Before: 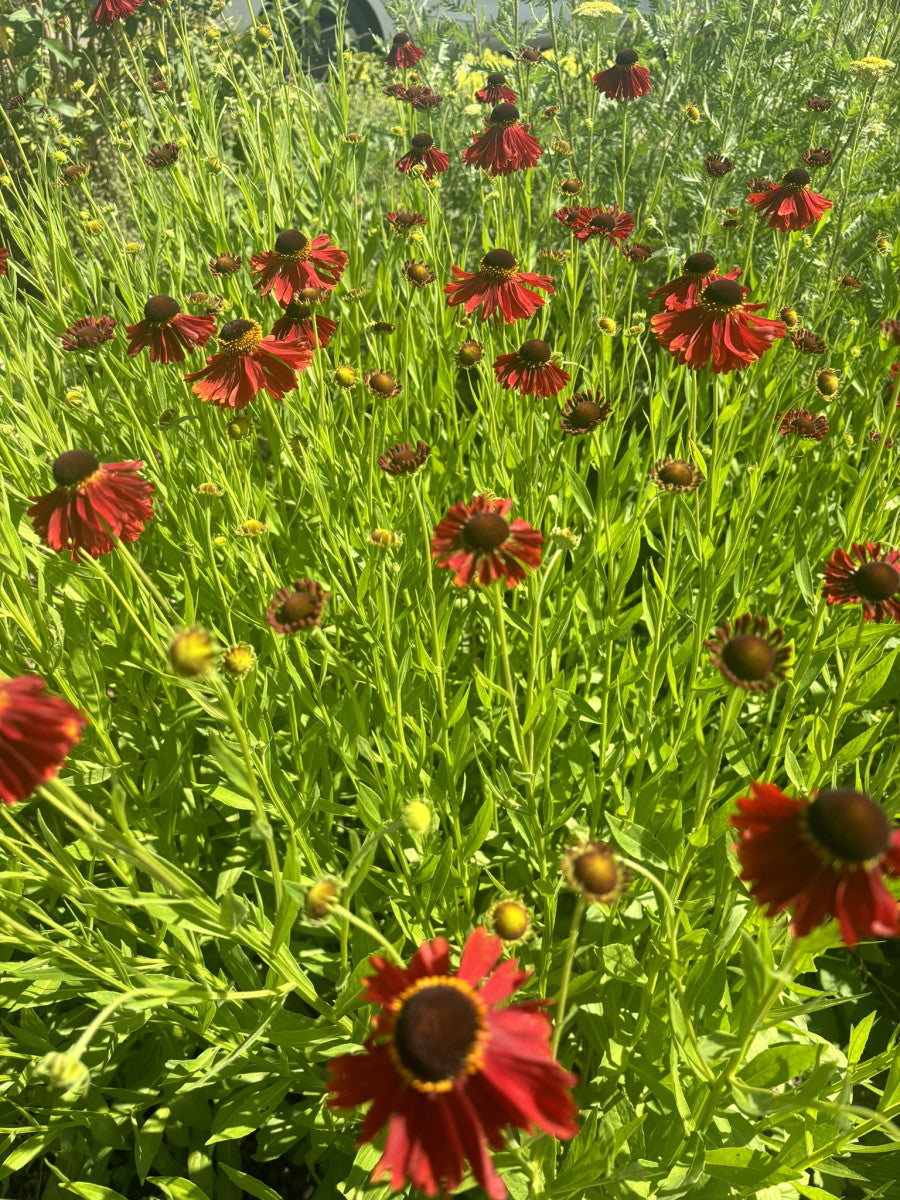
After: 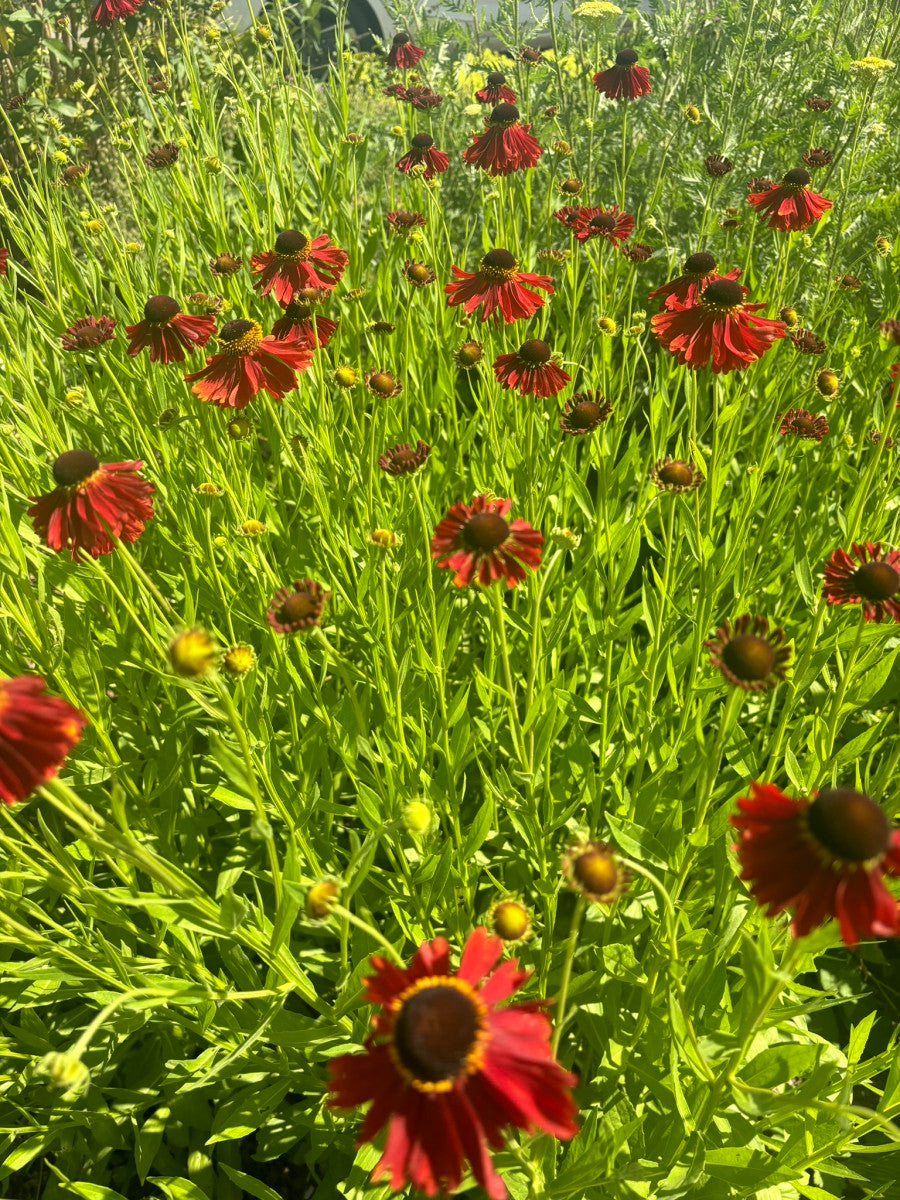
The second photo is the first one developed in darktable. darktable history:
color correction: highlights a* 0.704, highlights b* 2.85, saturation 1.08
